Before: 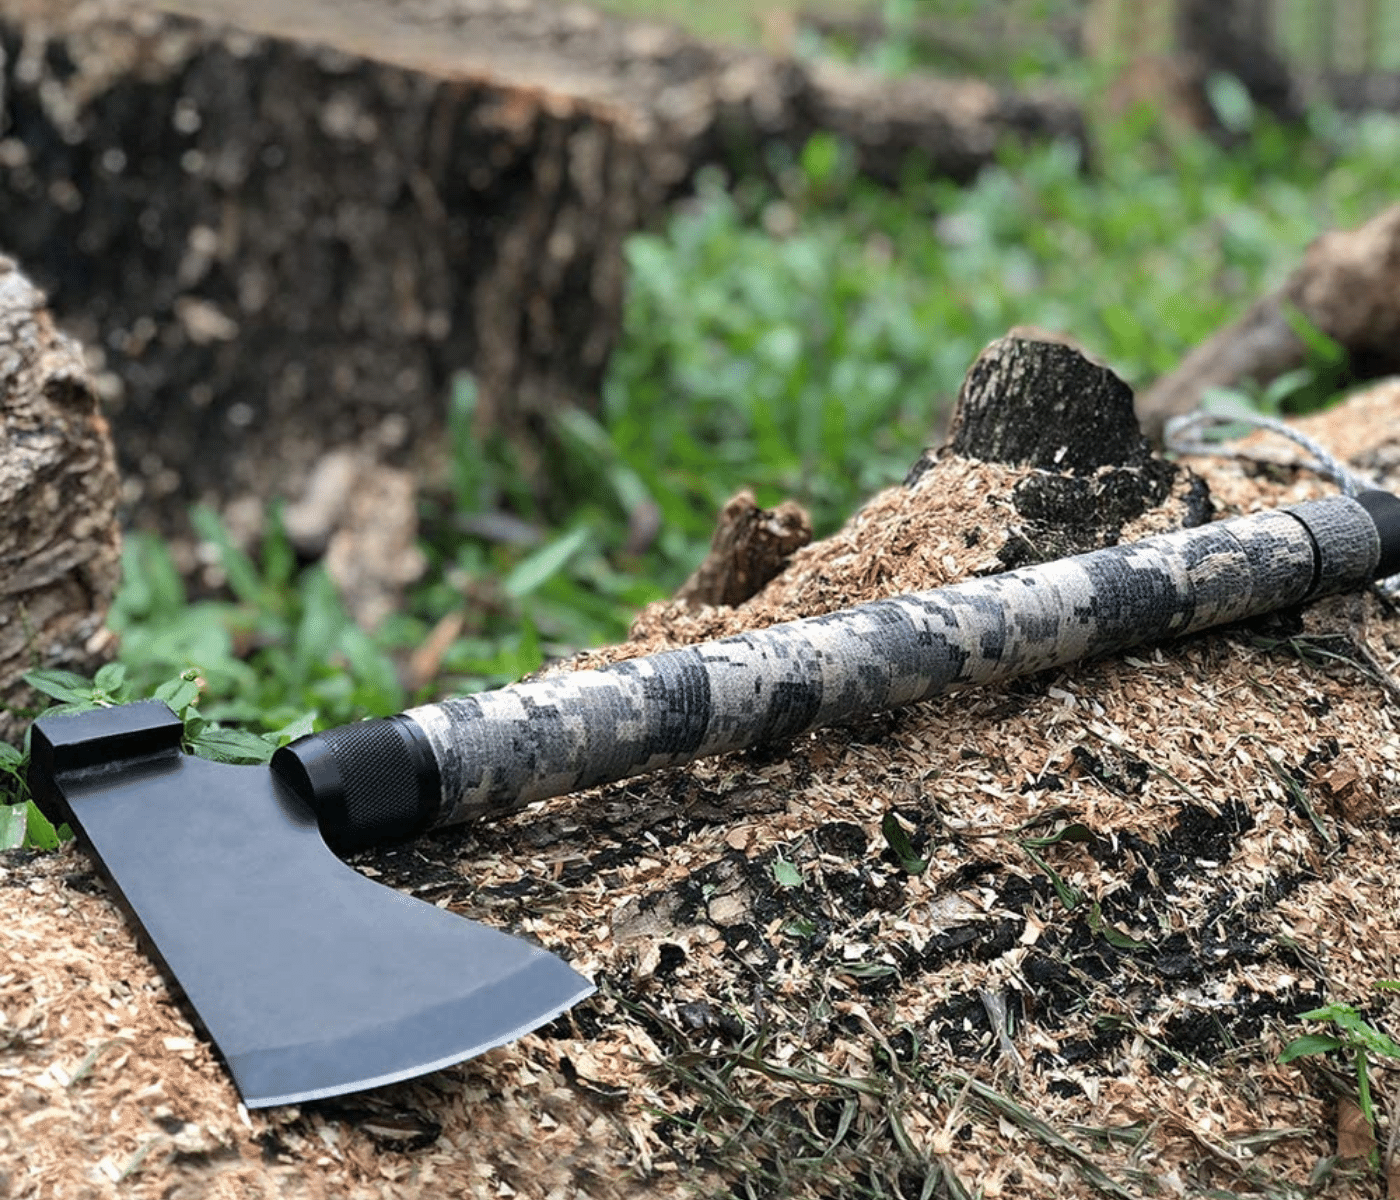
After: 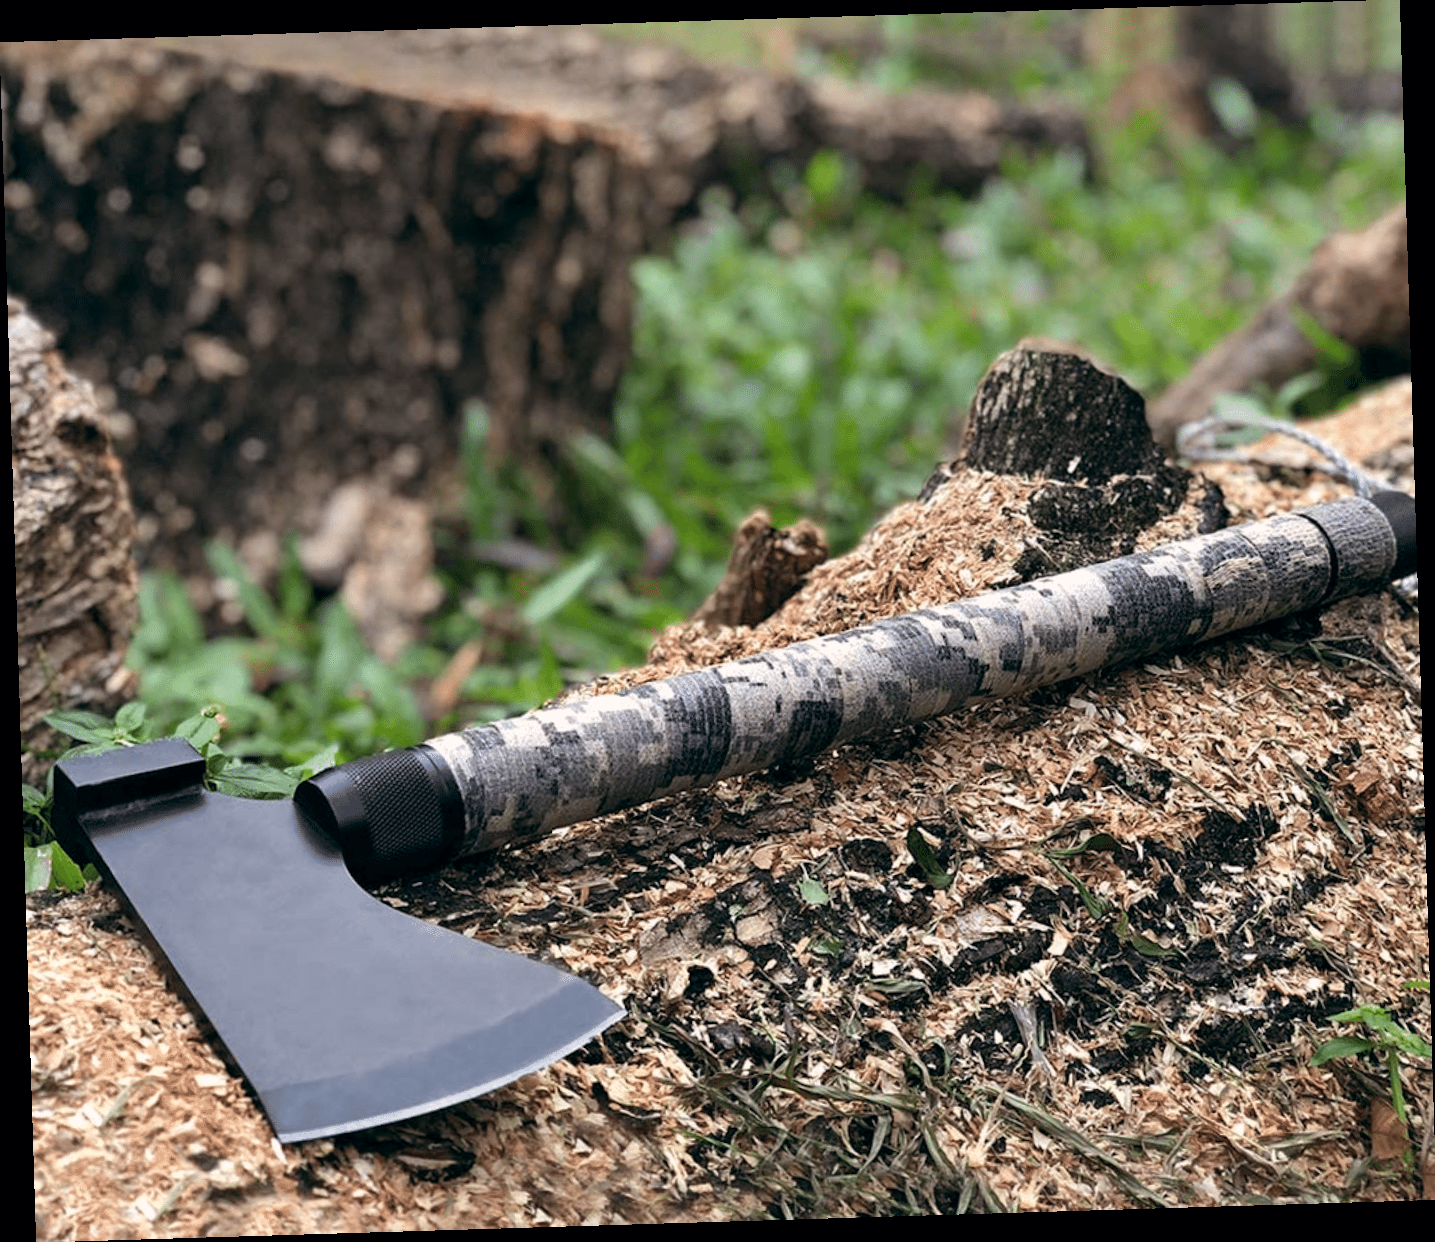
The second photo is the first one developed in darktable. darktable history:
rotate and perspective: rotation -1.75°, automatic cropping off
color balance: lift [0.998, 0.998, 1.001, 1.002], gamma [0.995, 1.025, 0.992, 0.975], gain [0.995, 1.02, 0.997, 0.98]
